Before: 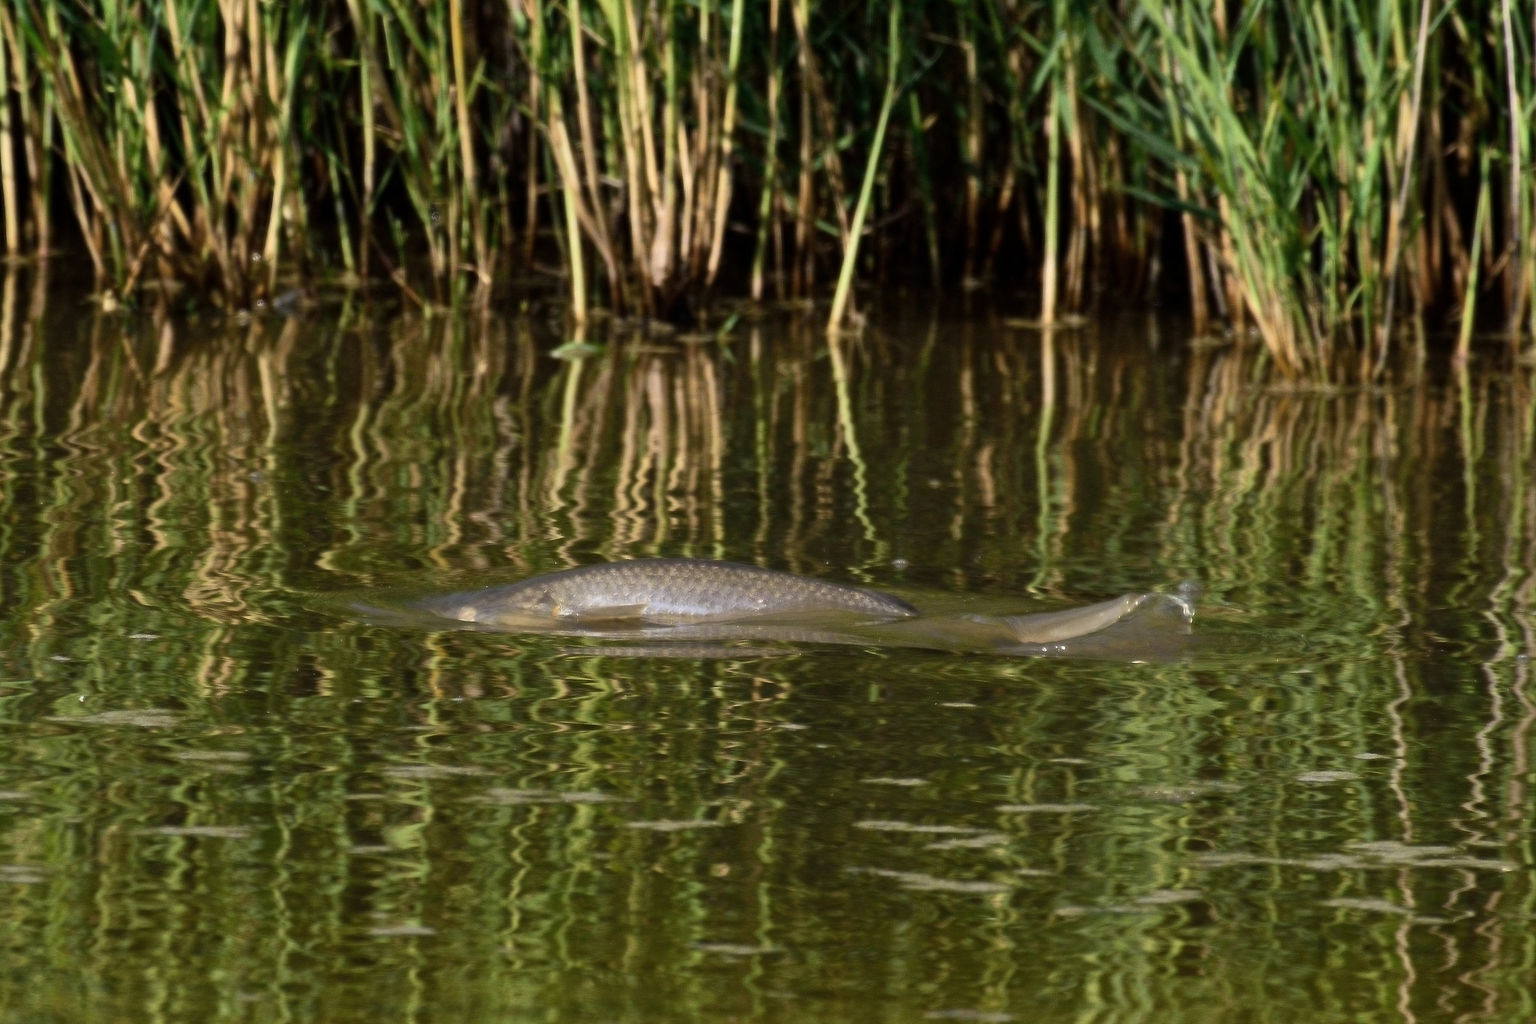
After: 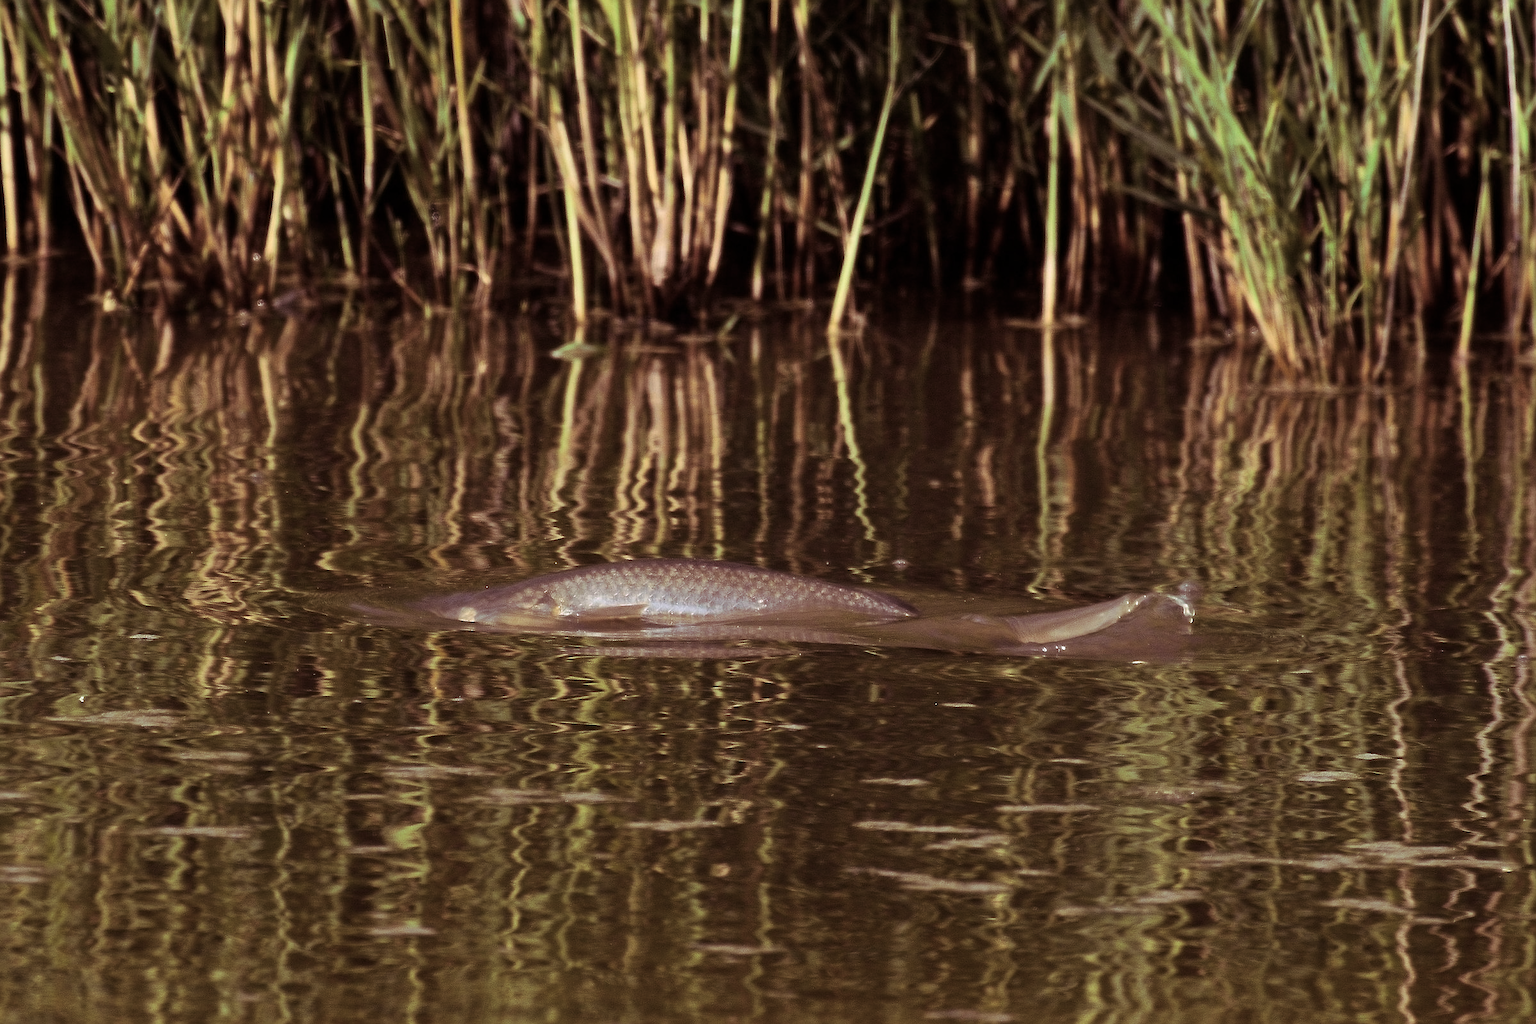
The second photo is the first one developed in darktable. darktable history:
sharpen: on, module defaults
split-toning: highlights › hue 298.8°, highlights › saturation 0.73, compress 41.76%
tone equalizer: on, module defaults
